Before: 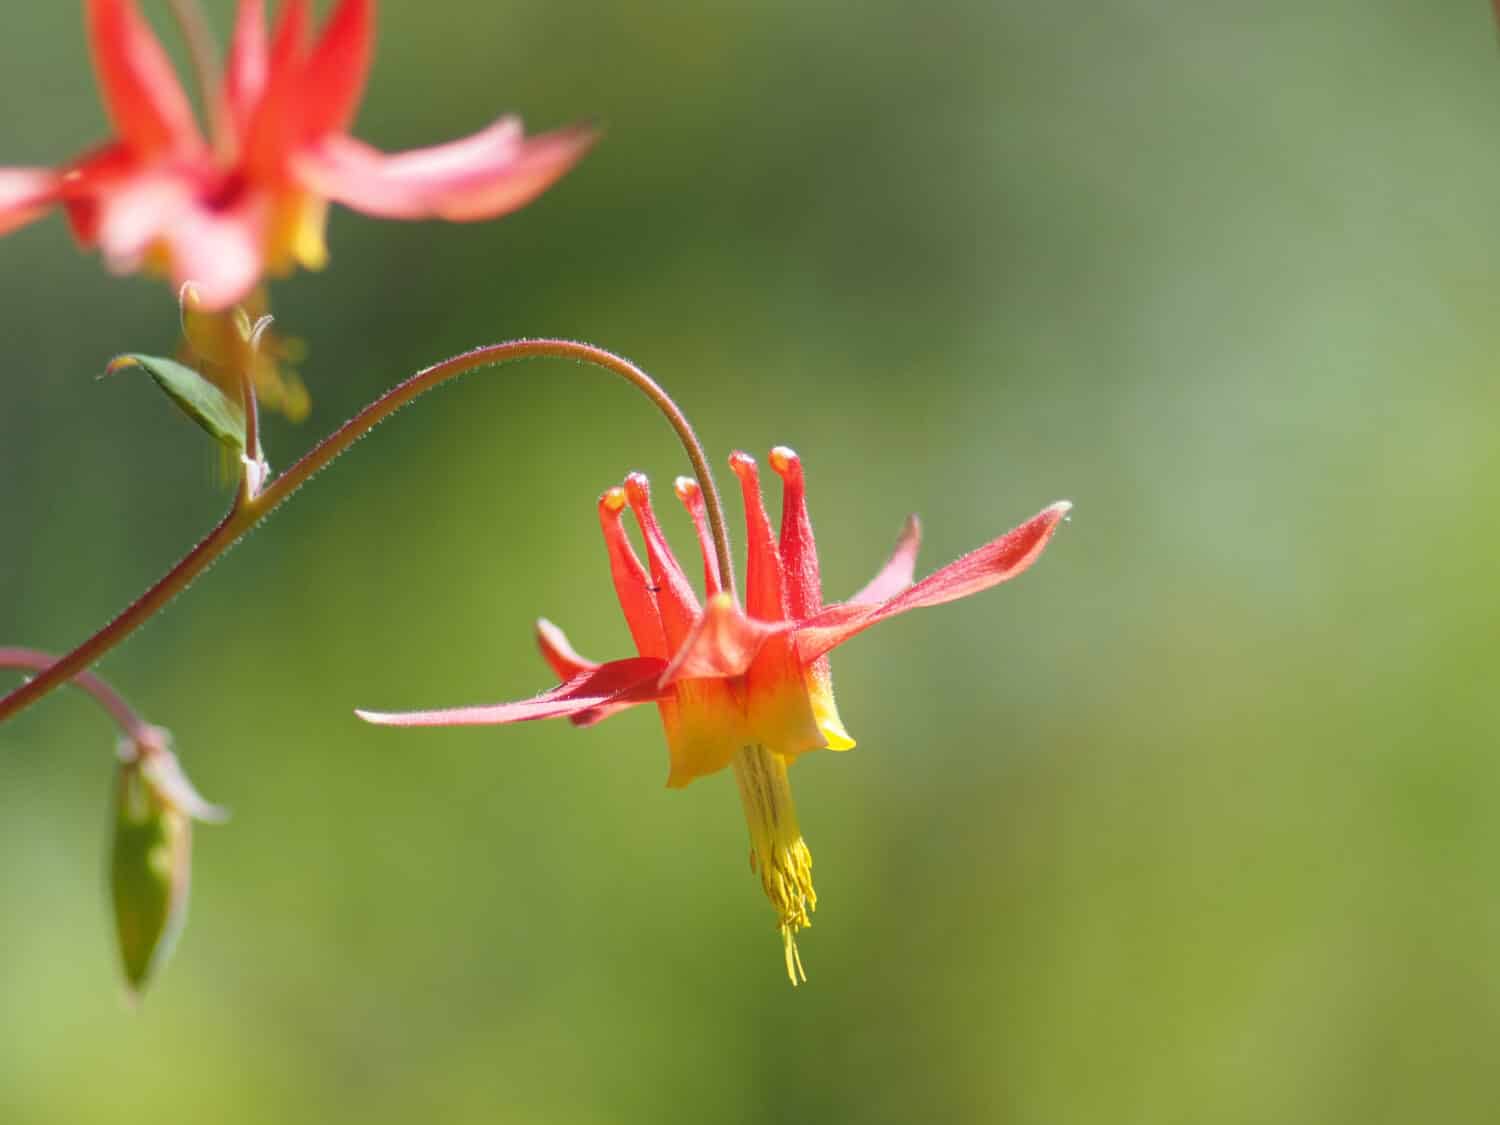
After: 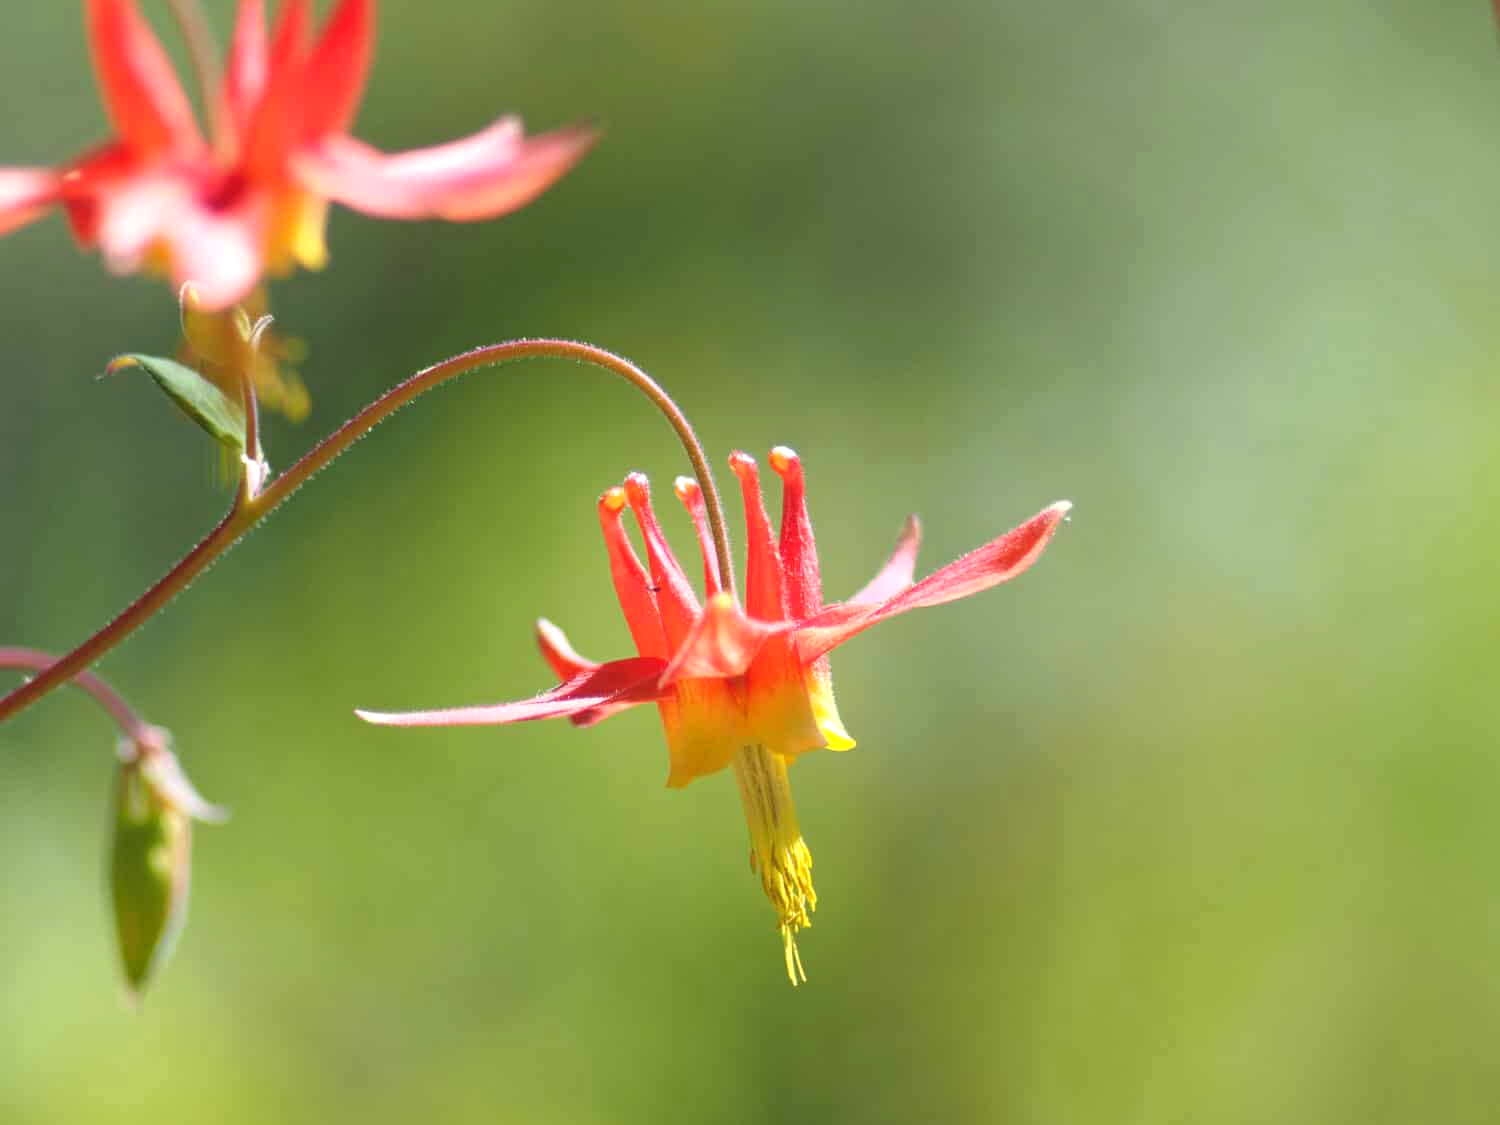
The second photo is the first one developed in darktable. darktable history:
exposure: exposure 0.288 EV, compensate highlight preservation false
tone equalizer: on, module defaults
